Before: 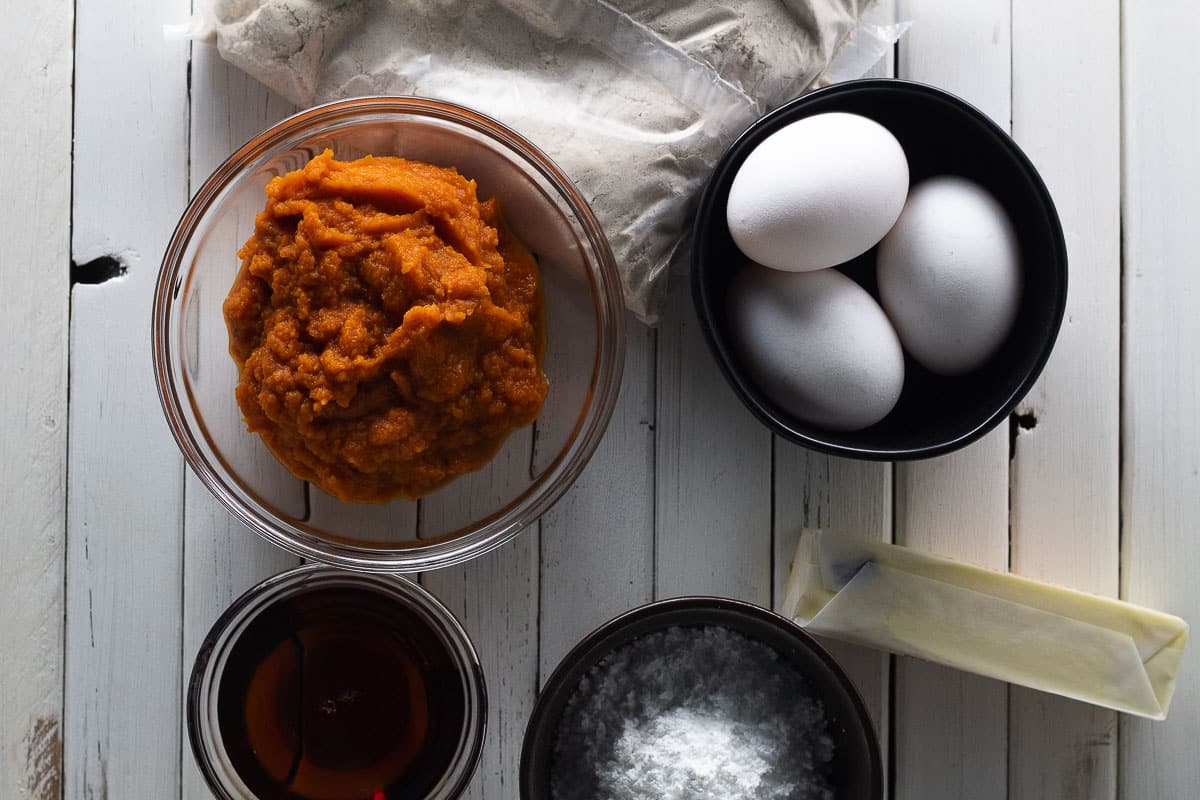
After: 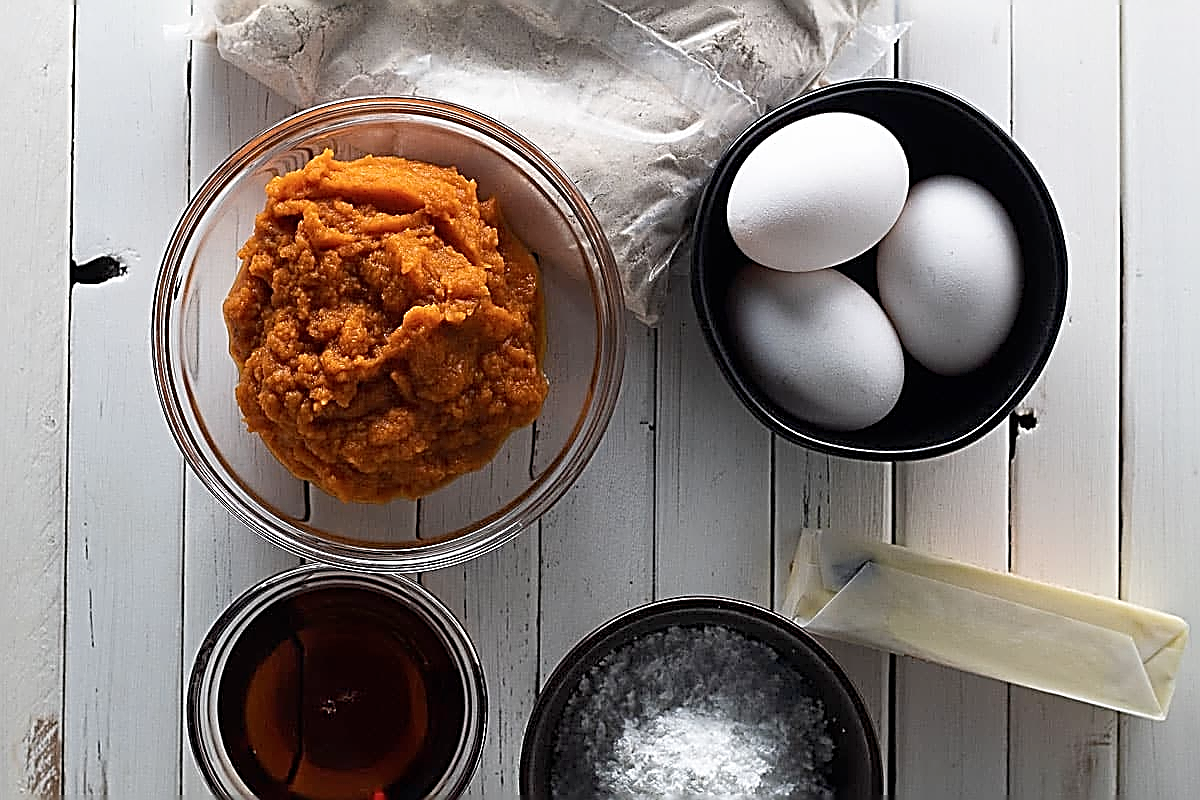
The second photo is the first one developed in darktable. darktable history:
sharpen: amount 1.993
